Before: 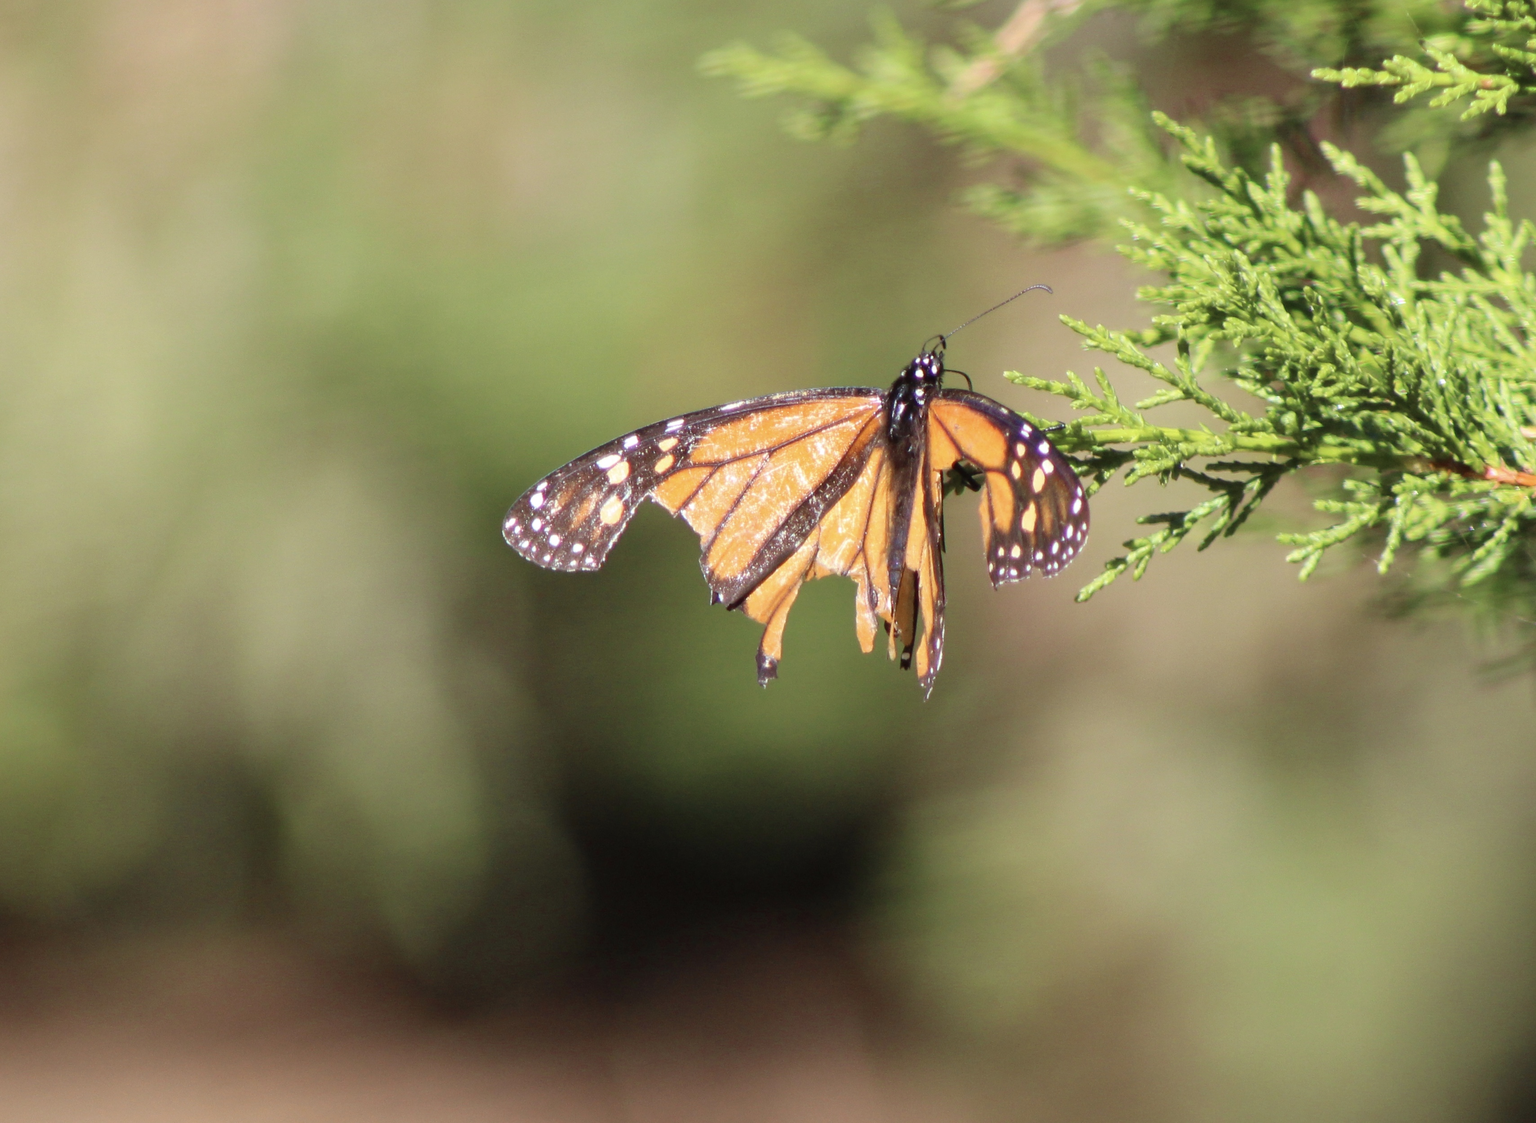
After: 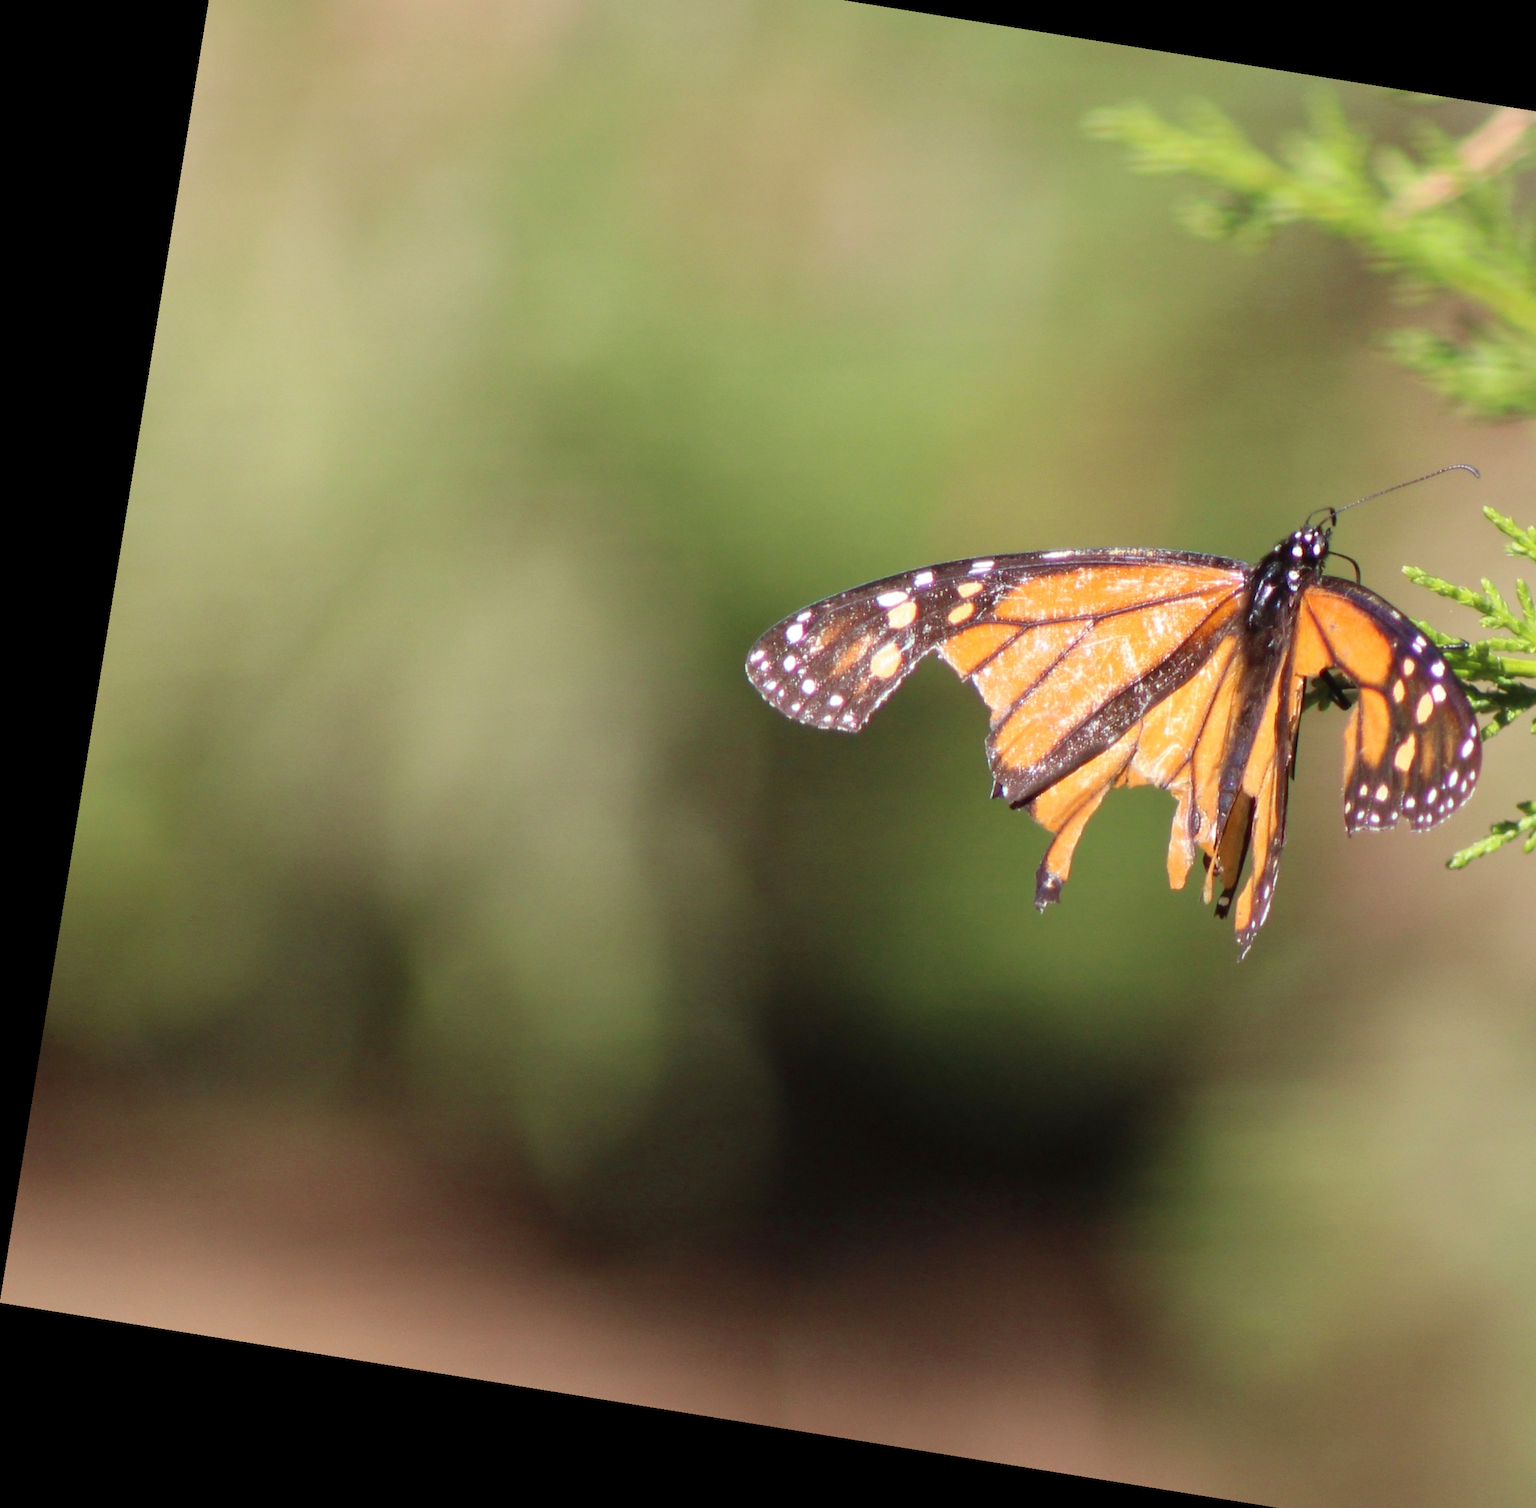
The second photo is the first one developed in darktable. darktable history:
crop: top 5.803%, right 27.864%, bottom 5.804%
rotate and perspective: rotation 9.12°, automatic cropping off
